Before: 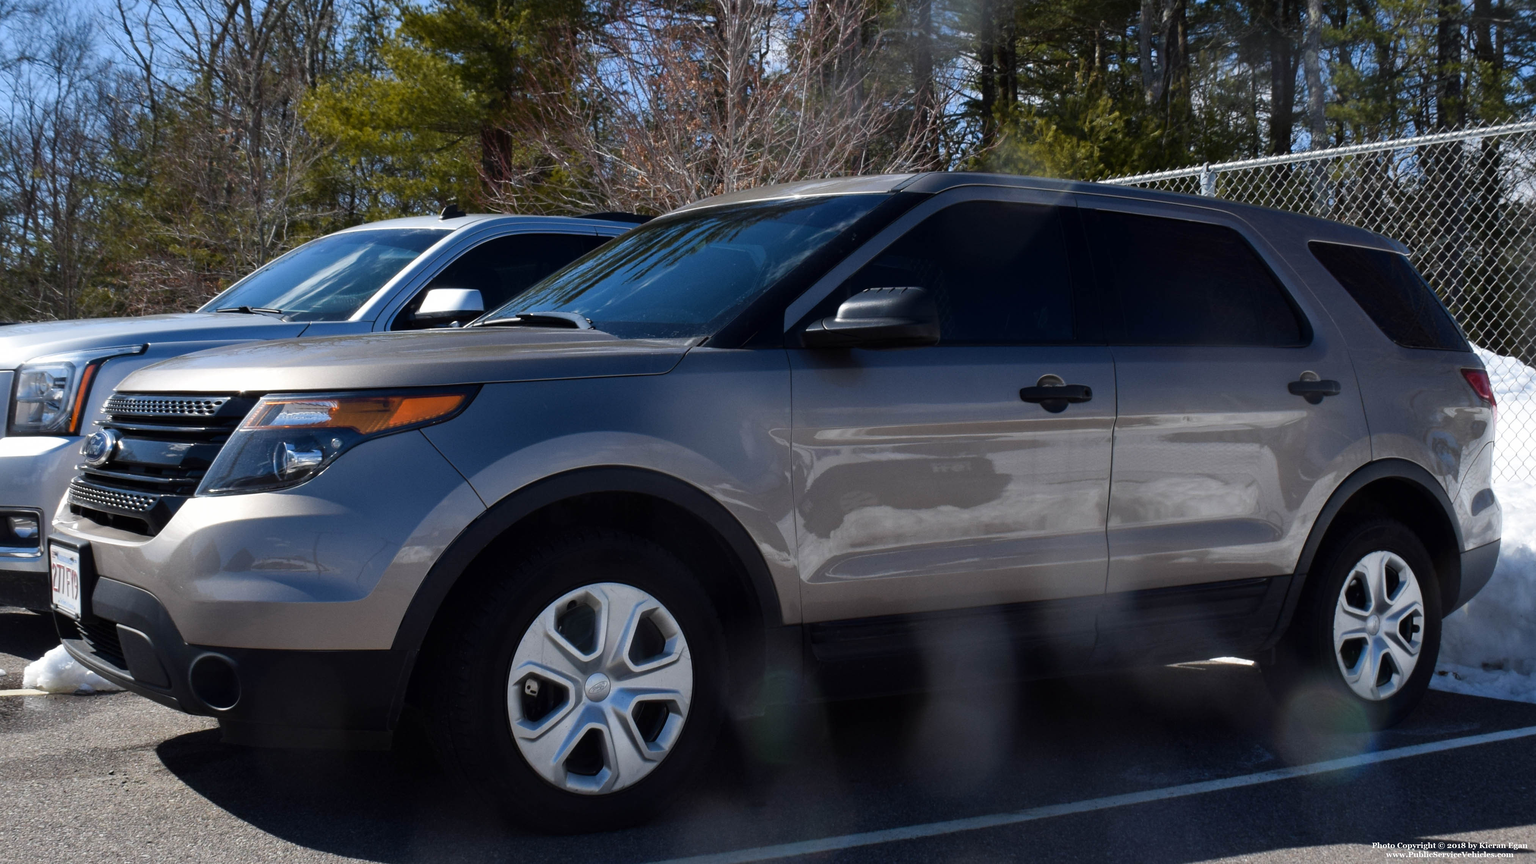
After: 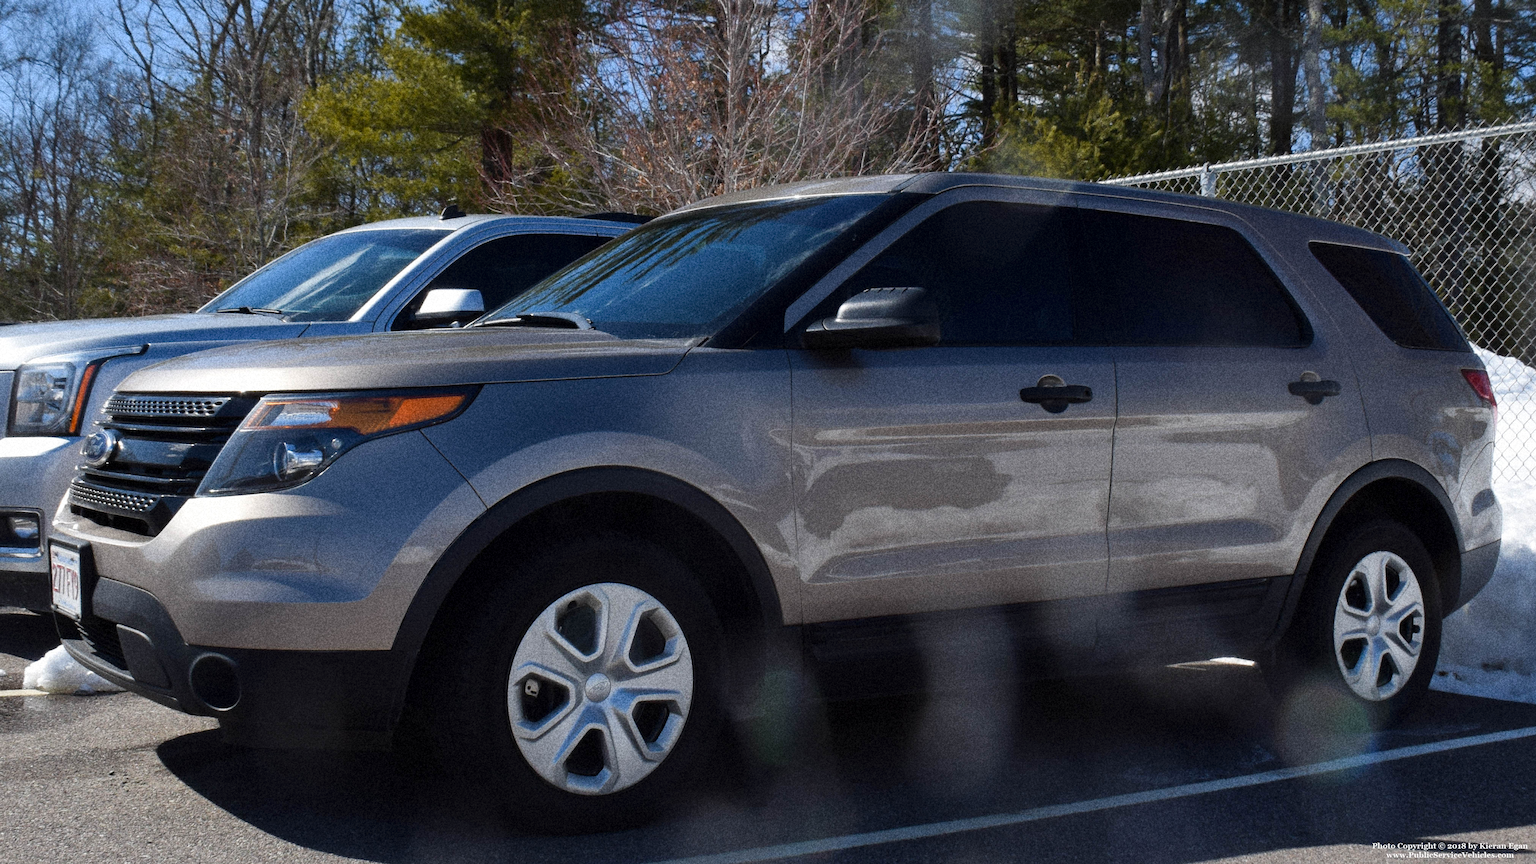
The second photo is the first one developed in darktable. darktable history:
grain: coarseness 14.49 ISO, strength 48.04%, mid-tones bias 35%
shadows and highlights: shadows 25, highlights -25
